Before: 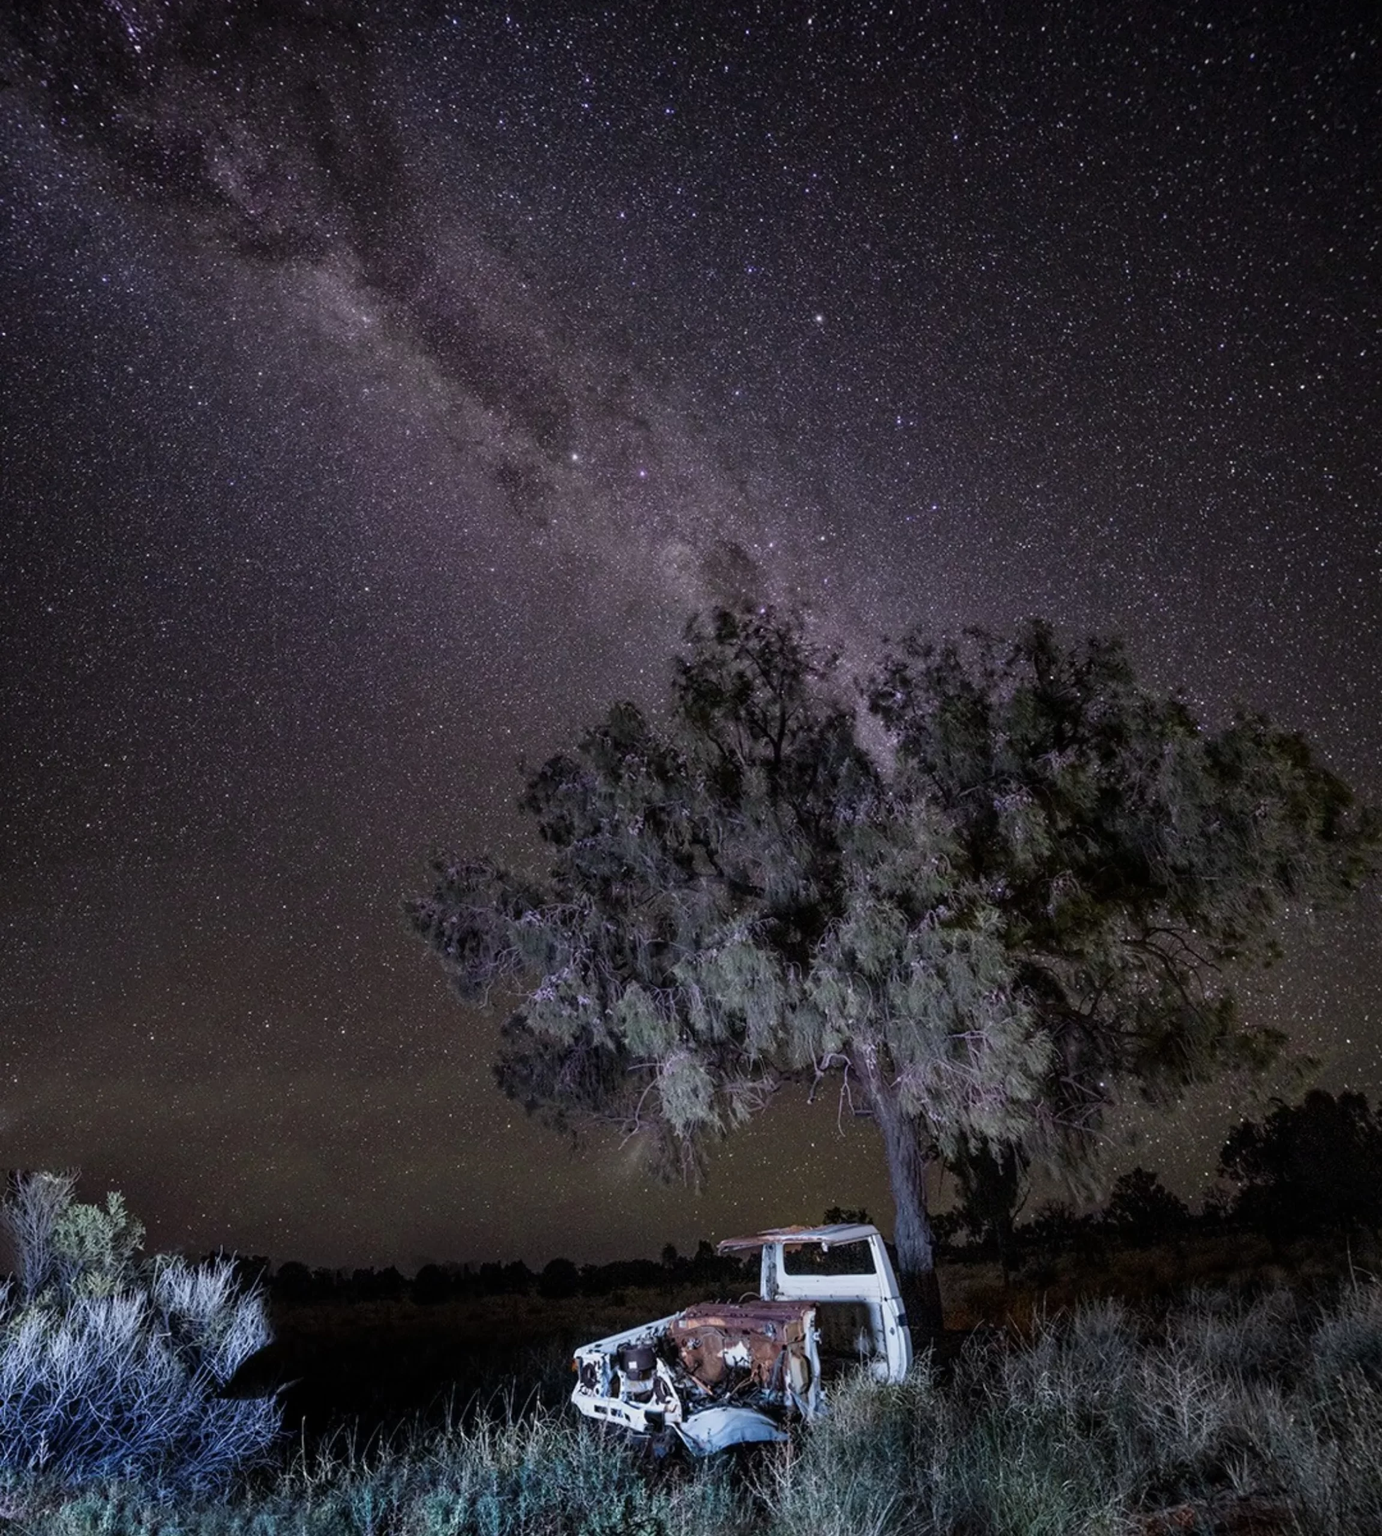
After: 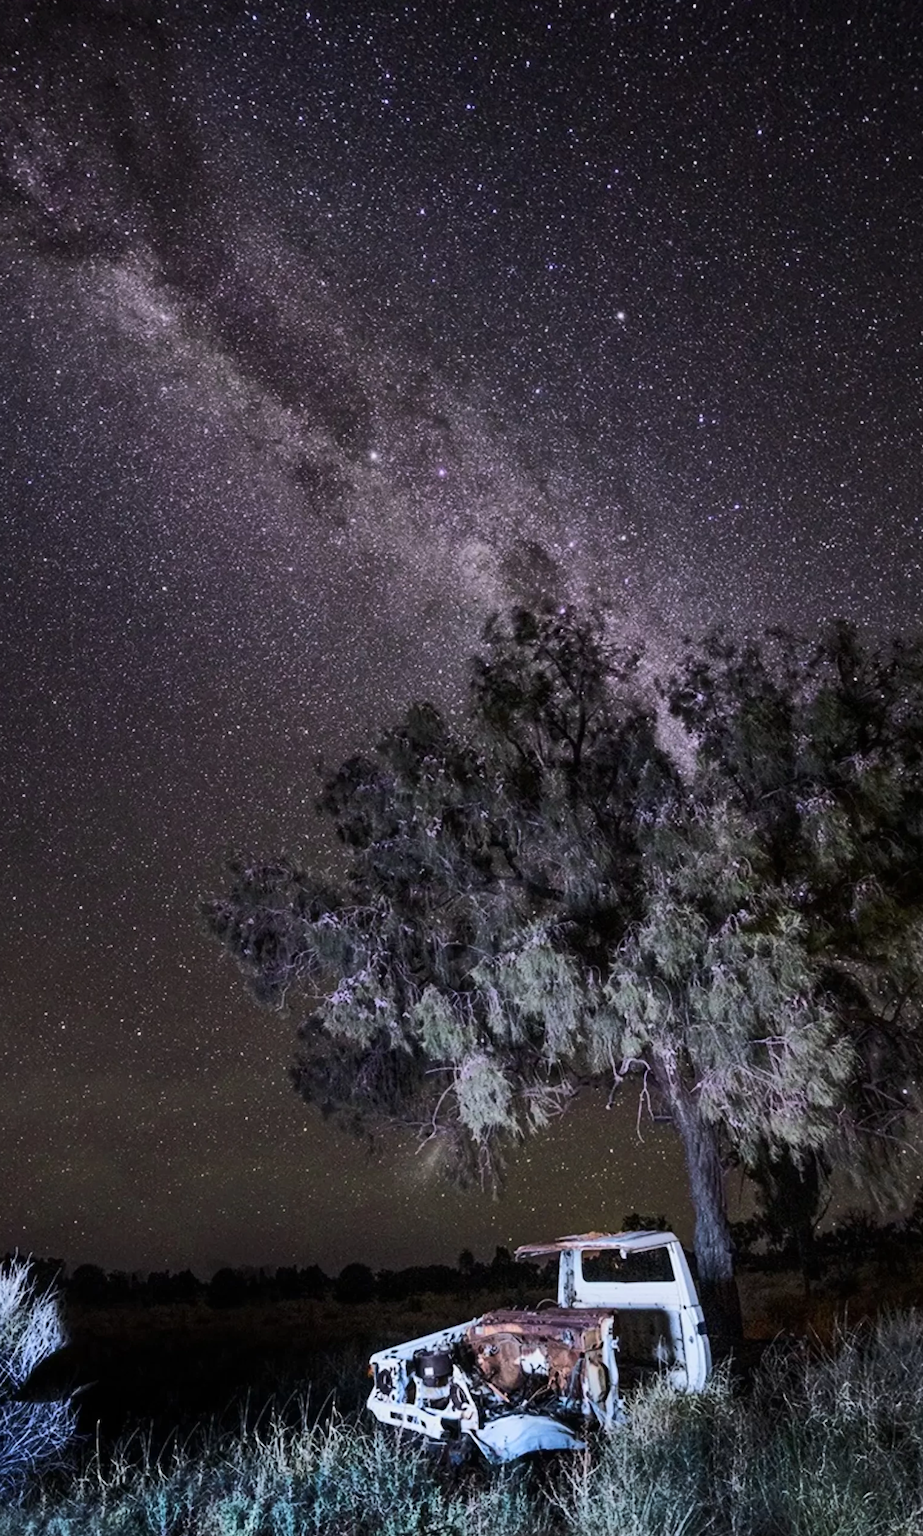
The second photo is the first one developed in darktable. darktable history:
crop and rotate: left 14.292%, right 19.041%
rgb curve: curves: ch0 [(0, 0) (0.284, 0.292) (0.505, 0.644) (1, 1)]; ch1 [(0, 0) (0.284, 0.292) (0.505, 0.644) (1, 1)]; ch2 [(0, 0) (0.284, 0.292) (0.505, 0.644) (1, 1)], compensate middle gray true
rotate and perspective: rotation 0.192°, lens shift (horizontal) -0.015, crop left 0.005, crop right 0.996, crop top 0.006, crop bottom 0.99
